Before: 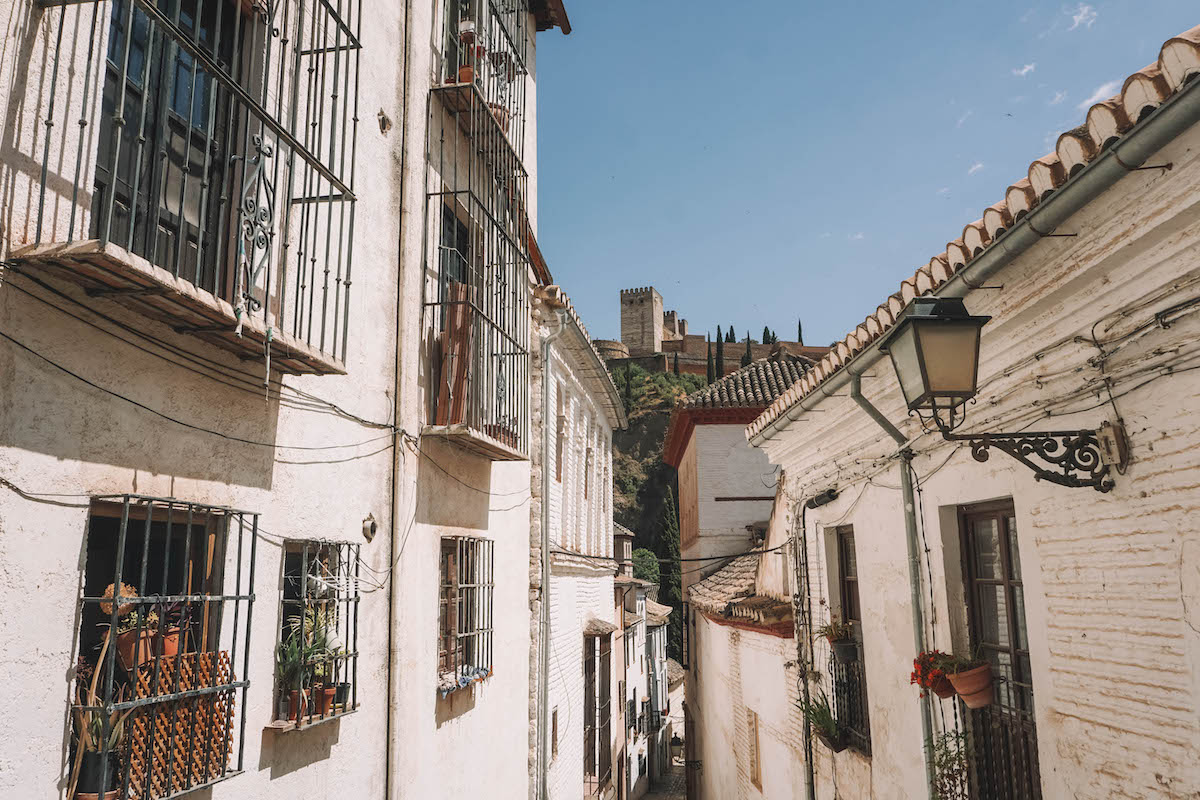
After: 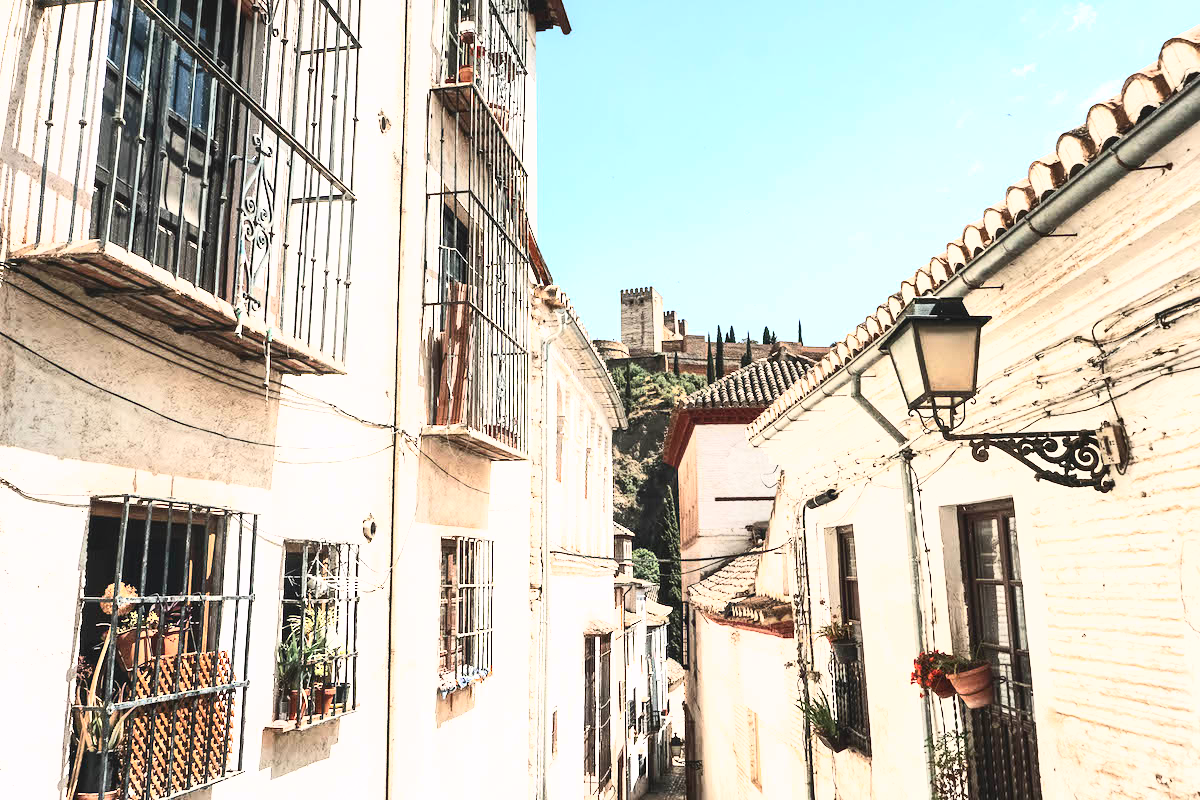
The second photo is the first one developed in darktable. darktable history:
exposure: black level correction 0, exposure 1.3 EV, compensate highlight preservation false
shadows and highlights: radius 125.46, shadows 30.51, highlights -30.51, low approximation 0.01, soften with gaussian
contrast brightness saturation: contrast 0.39, brightness 0.1
